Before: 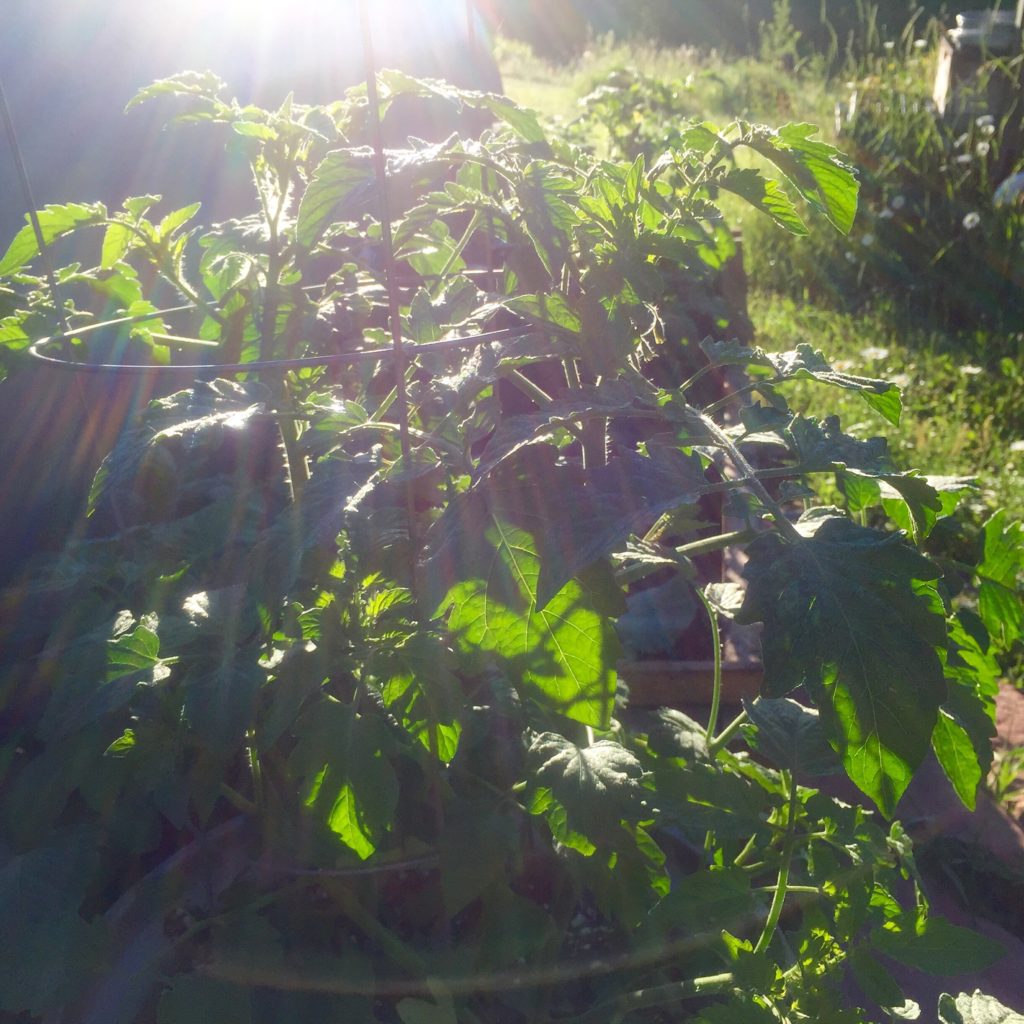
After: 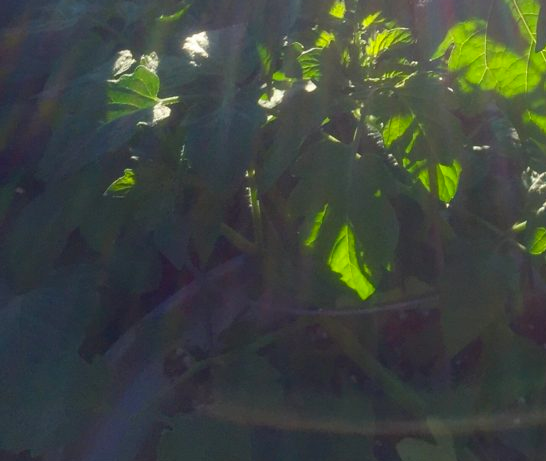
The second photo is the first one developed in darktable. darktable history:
crop and rotate: top 54.778%, right 46.61%, bottom 0.159%
color balance rgb: global vibrance 20%
